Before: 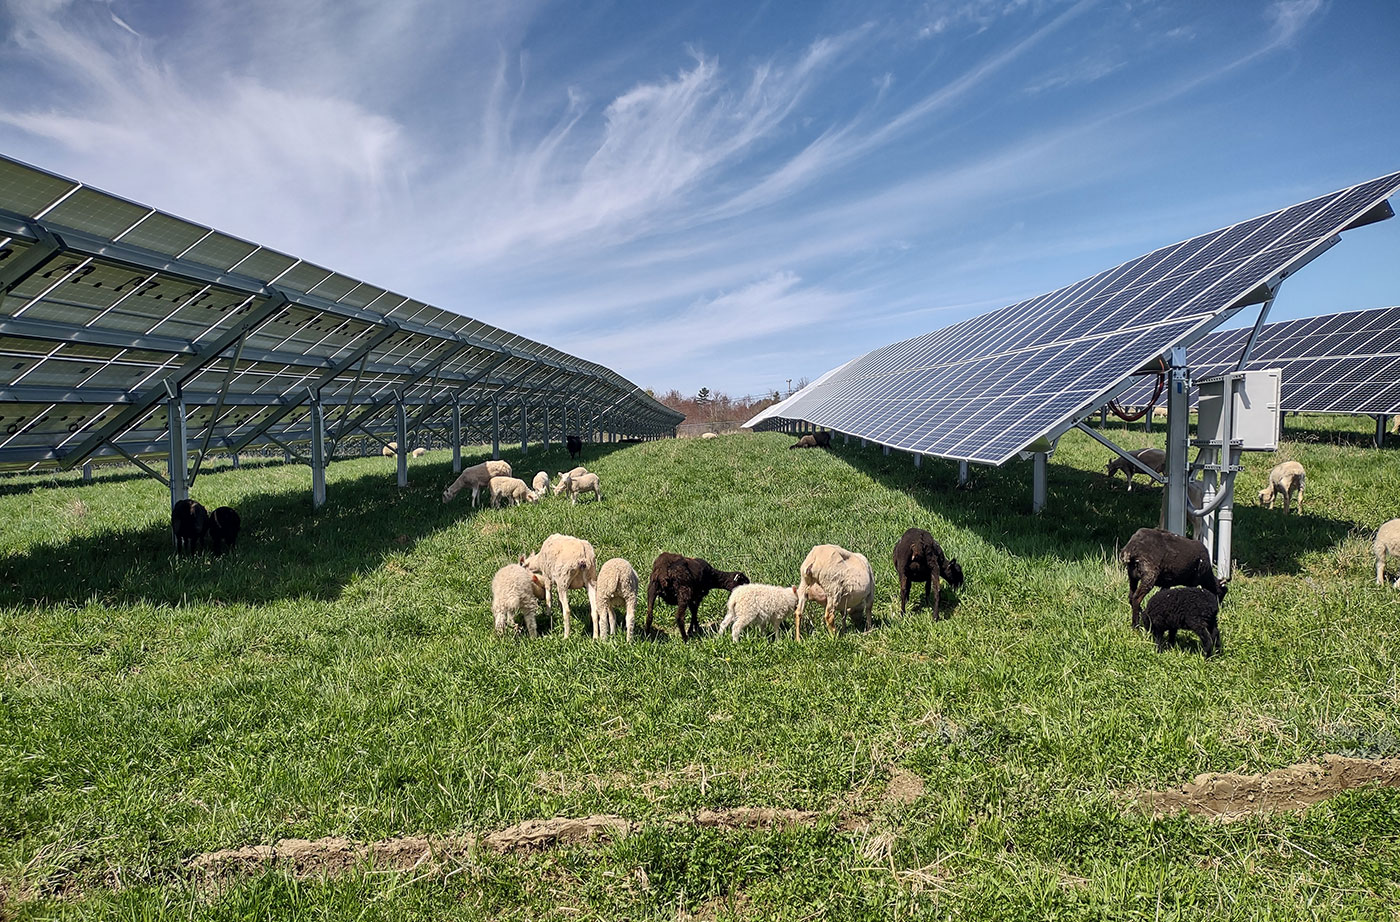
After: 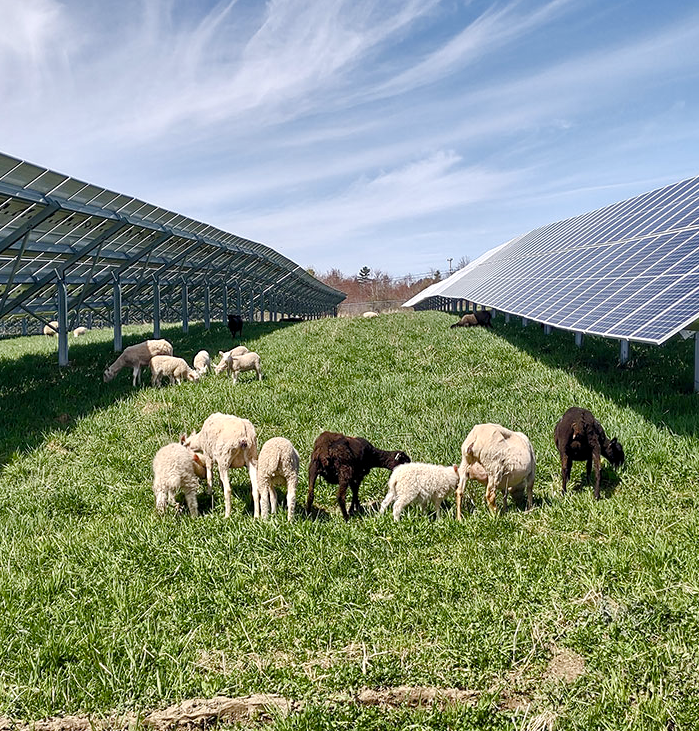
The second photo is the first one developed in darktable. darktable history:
exposure: black level correction 0.001, exposure 0.194 EV, compensate highlight preservation false
crop and rotate: angle 0.013°, left 24.256%, top 13.145%, right 25.776%, bottom 7.506%
contrast brightness saturation: saturation -0.054
shadows and highlights: shadows -8.78, white point adjustment 1.64, highlights 11.48
color balance rgb: power › hue 330.07°, perceptual saturation grading › global saturation 20%, perceptual saturation grading › highlights -49.925%, perceptual saturation grading › shadows 25.97%, global vibrance 20%
